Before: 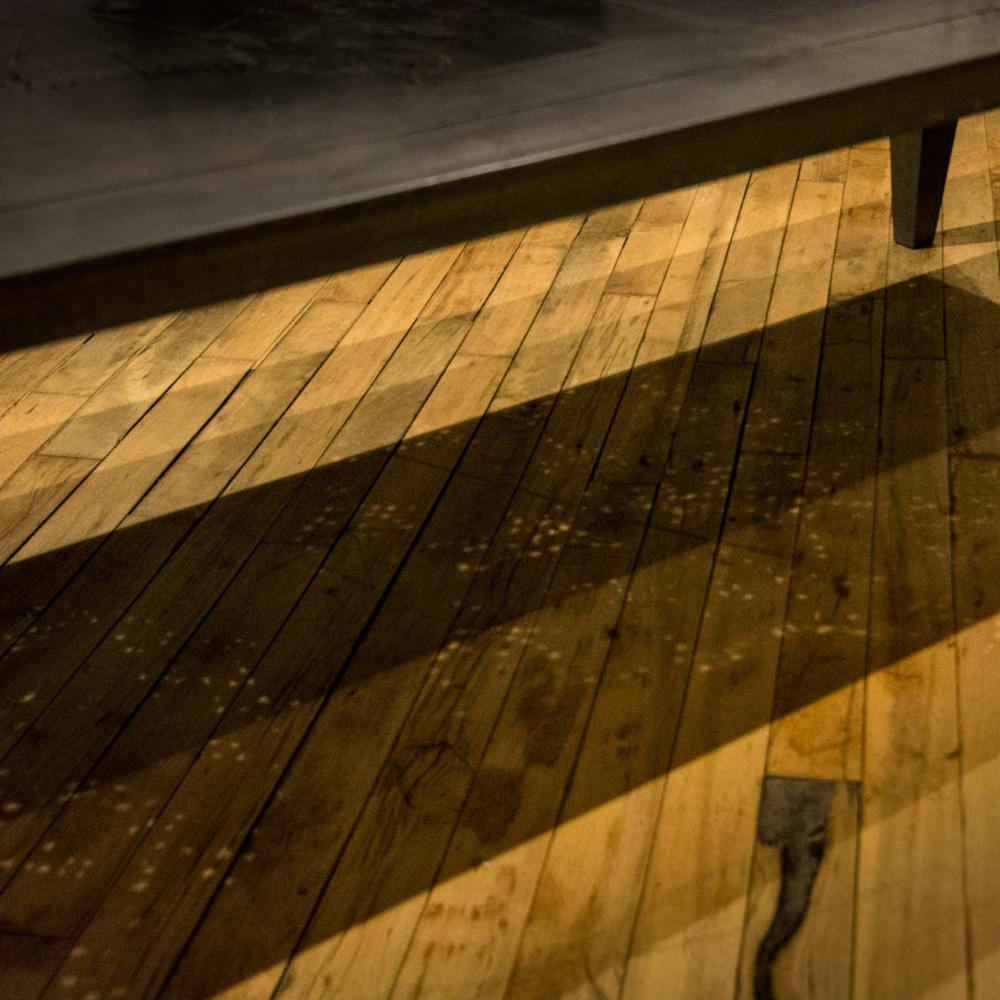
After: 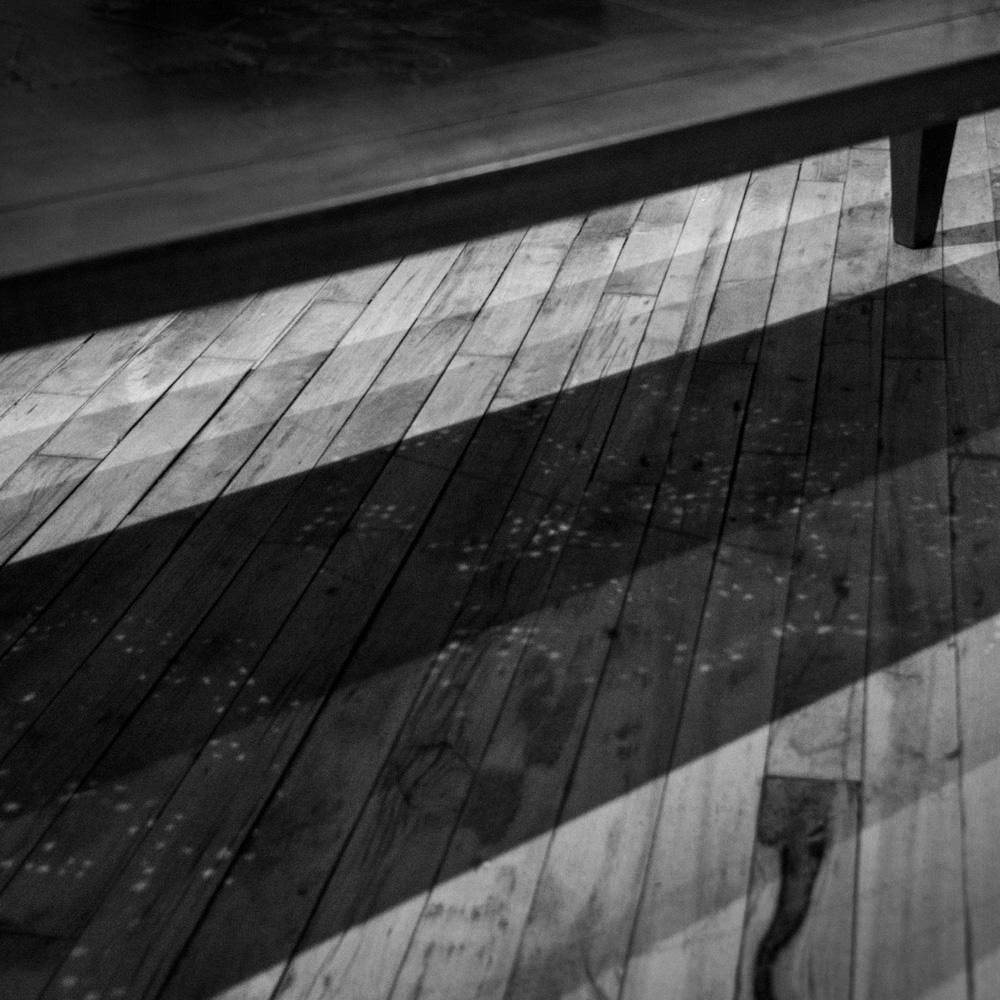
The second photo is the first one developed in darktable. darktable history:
tone equalizer: -8 EV -0.417 EV, -7 EV -0.389 EV, -6 EV -0.333 EV, -5 EV -0.222 EV, -3 EV 0.222 EV, -2 EV 0.333 EV, -1 EV 0.389 EV, +0 EV 0.417 EV, edges refinement/feathering 500, mask exposure compensation -1.57 EV, preserve details no
monochrome: on, module defaults
white balance: red 0.982, blue 1.018
